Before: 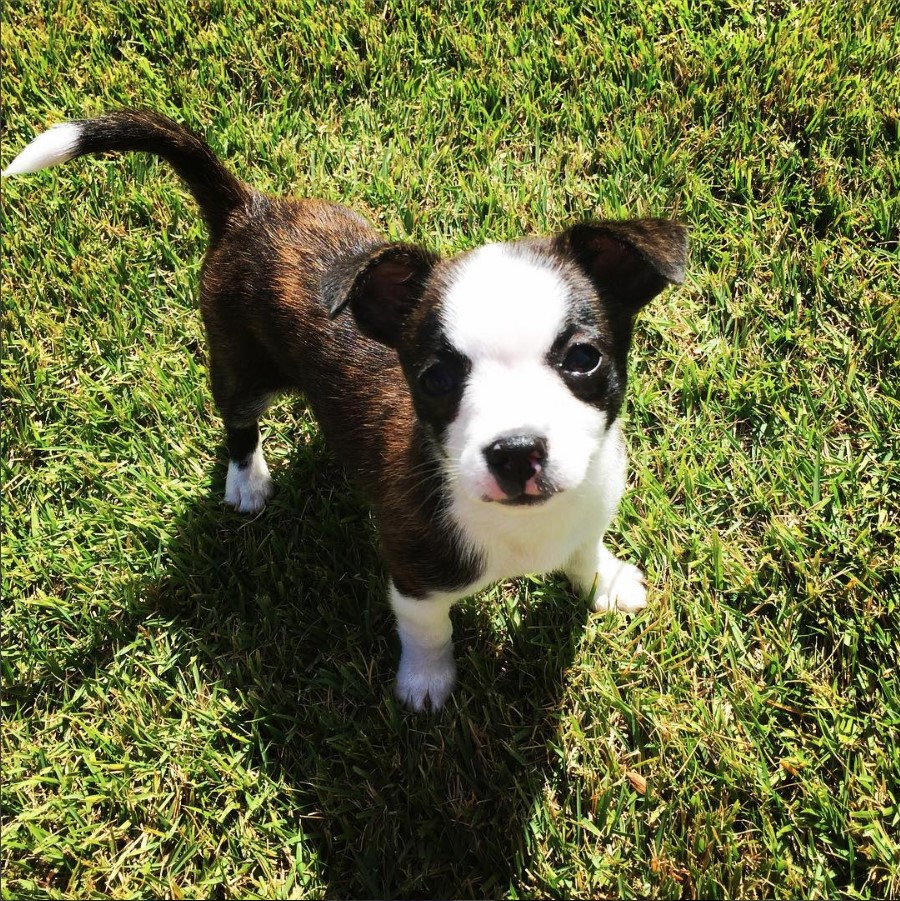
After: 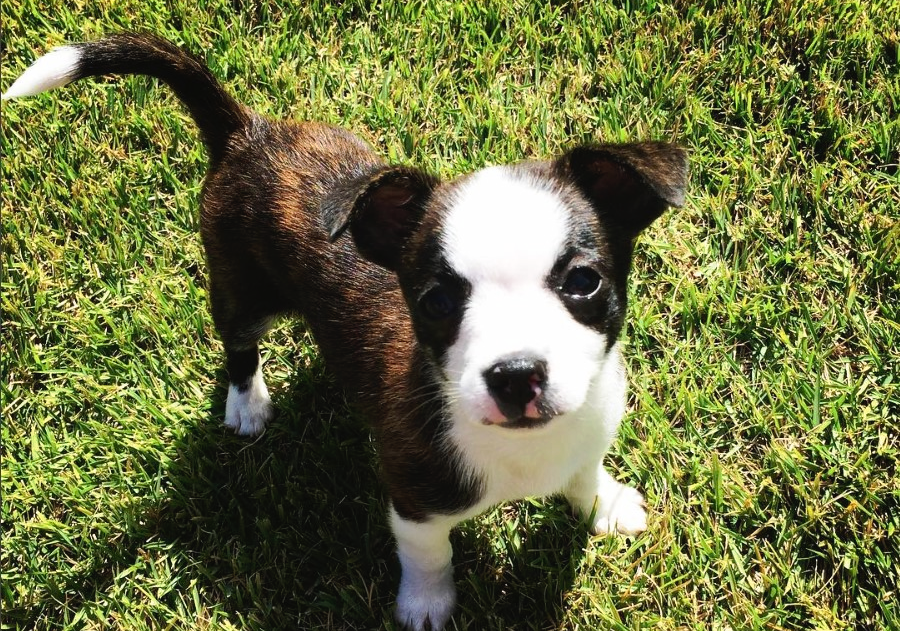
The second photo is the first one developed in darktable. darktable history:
tone curve: curves: ch0 [(0, 0.021) (0.059, 0.053) (0.197, 0.191) (0.32, 0.311) (0.495, 0.505) (0.725, 0.731) (0.89, 0.919) (1, 1)]; ch1 [(0, 0) (0.094, 0.081) (0.285, 0.299) (0.401, 0.424) (0.453, 0.439) (0.495, 0.496) (0.54, 0.55) (0.615, 0.637) (0.657, 0.683) (1, 1)]; ch2 [(0, 0) (0.257, 0.217) (0.43, 0.421) (0.498, 0.507) (0.547, 0.539) (0.595, 0.56) (0.644, 0.599) (1, 1)], preserve colors none
crop and rotate: top 8.608%, bottom 21.29%
